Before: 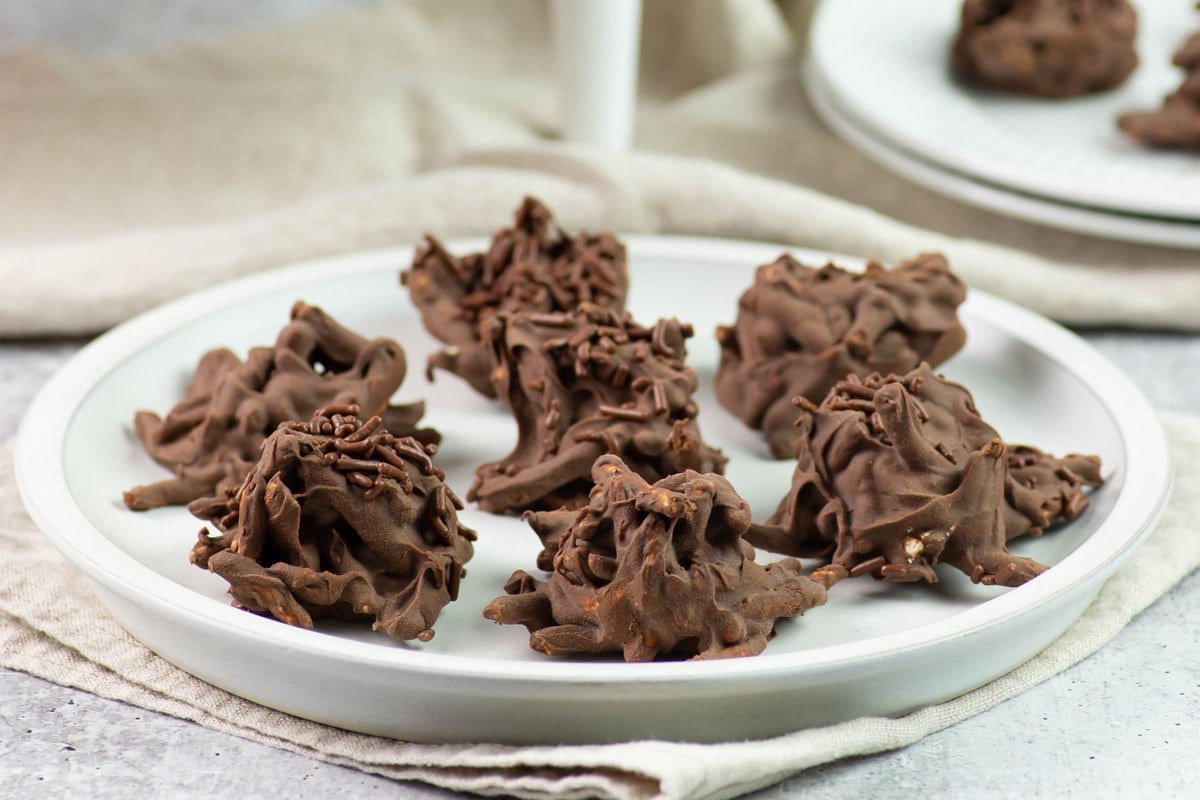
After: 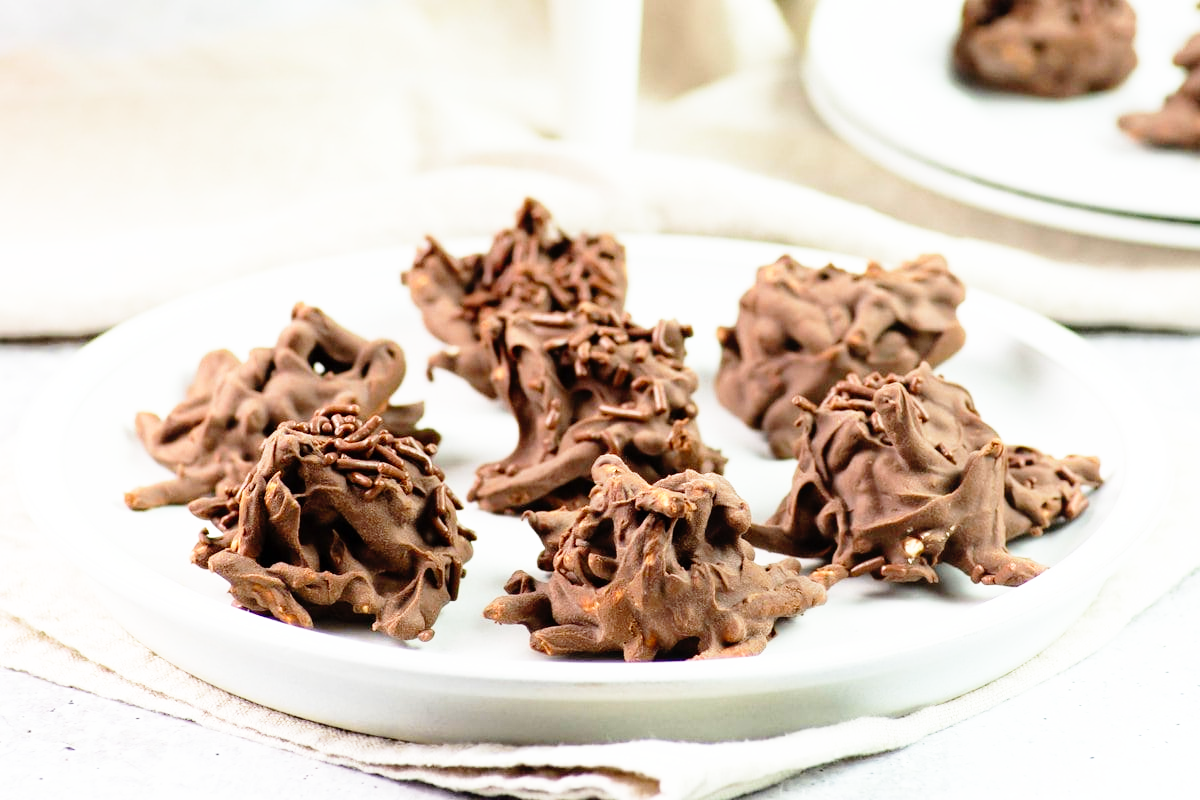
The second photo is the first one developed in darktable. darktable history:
shadows and highlights: shadows -70, highlights 35, soften with gaussian
base curve: curves: ch0 [(0, 0) (0.012, 0.01) (0.073, 0.168) (0.31, 0.711) (0.645, 0.957) (1, 1)], preserve colors none
